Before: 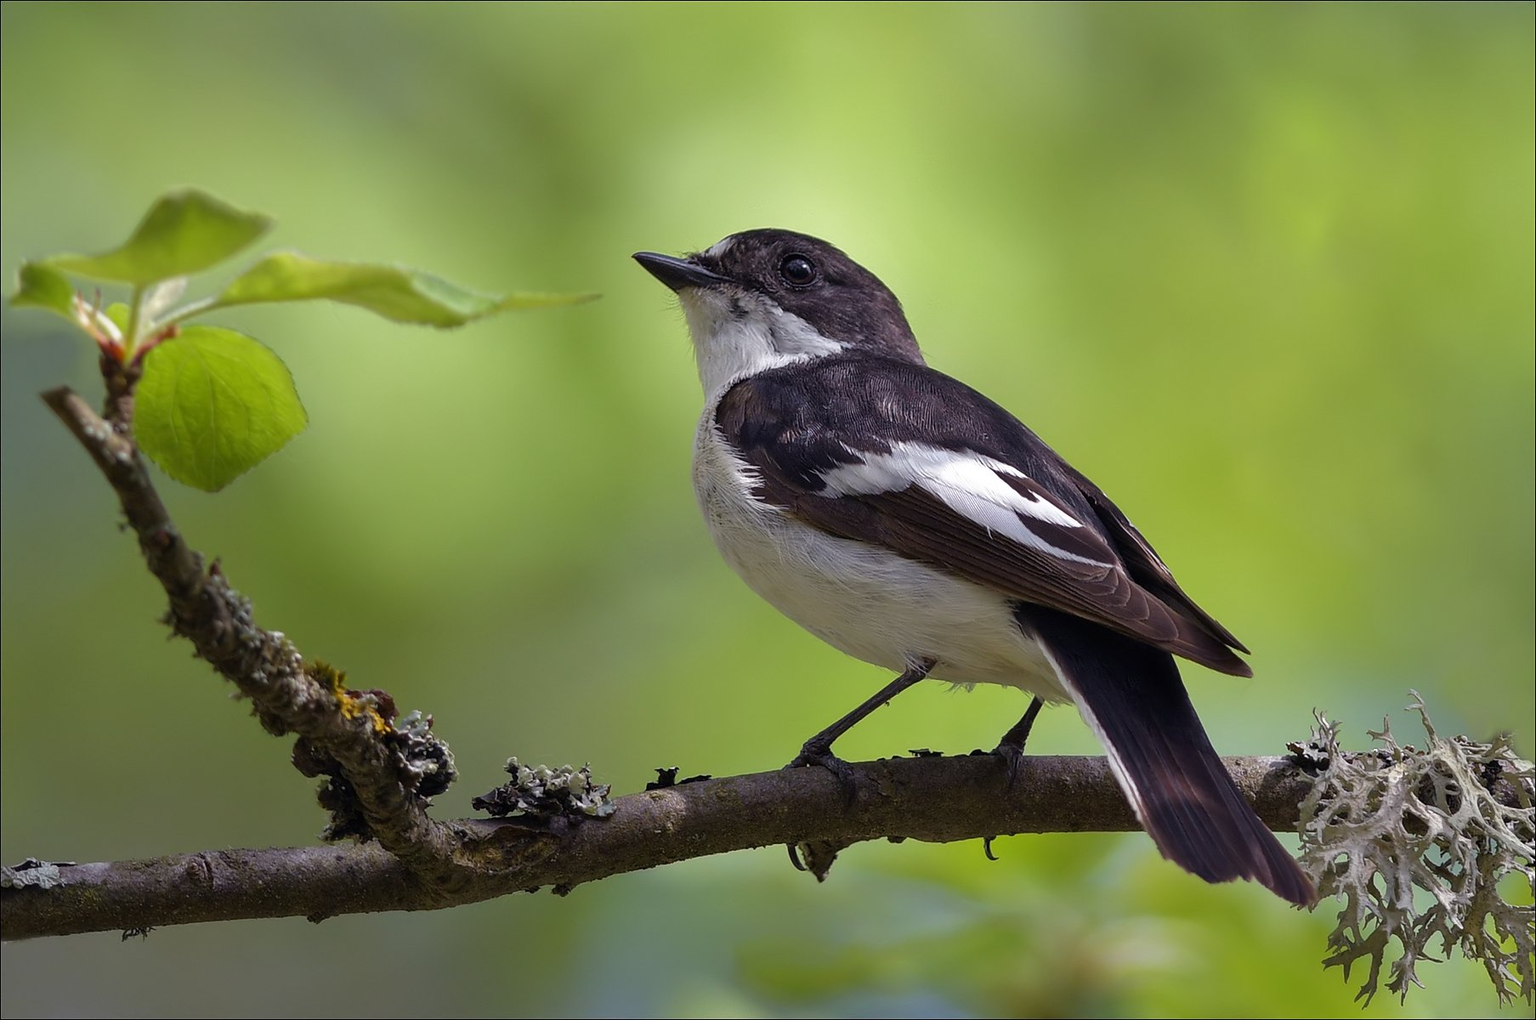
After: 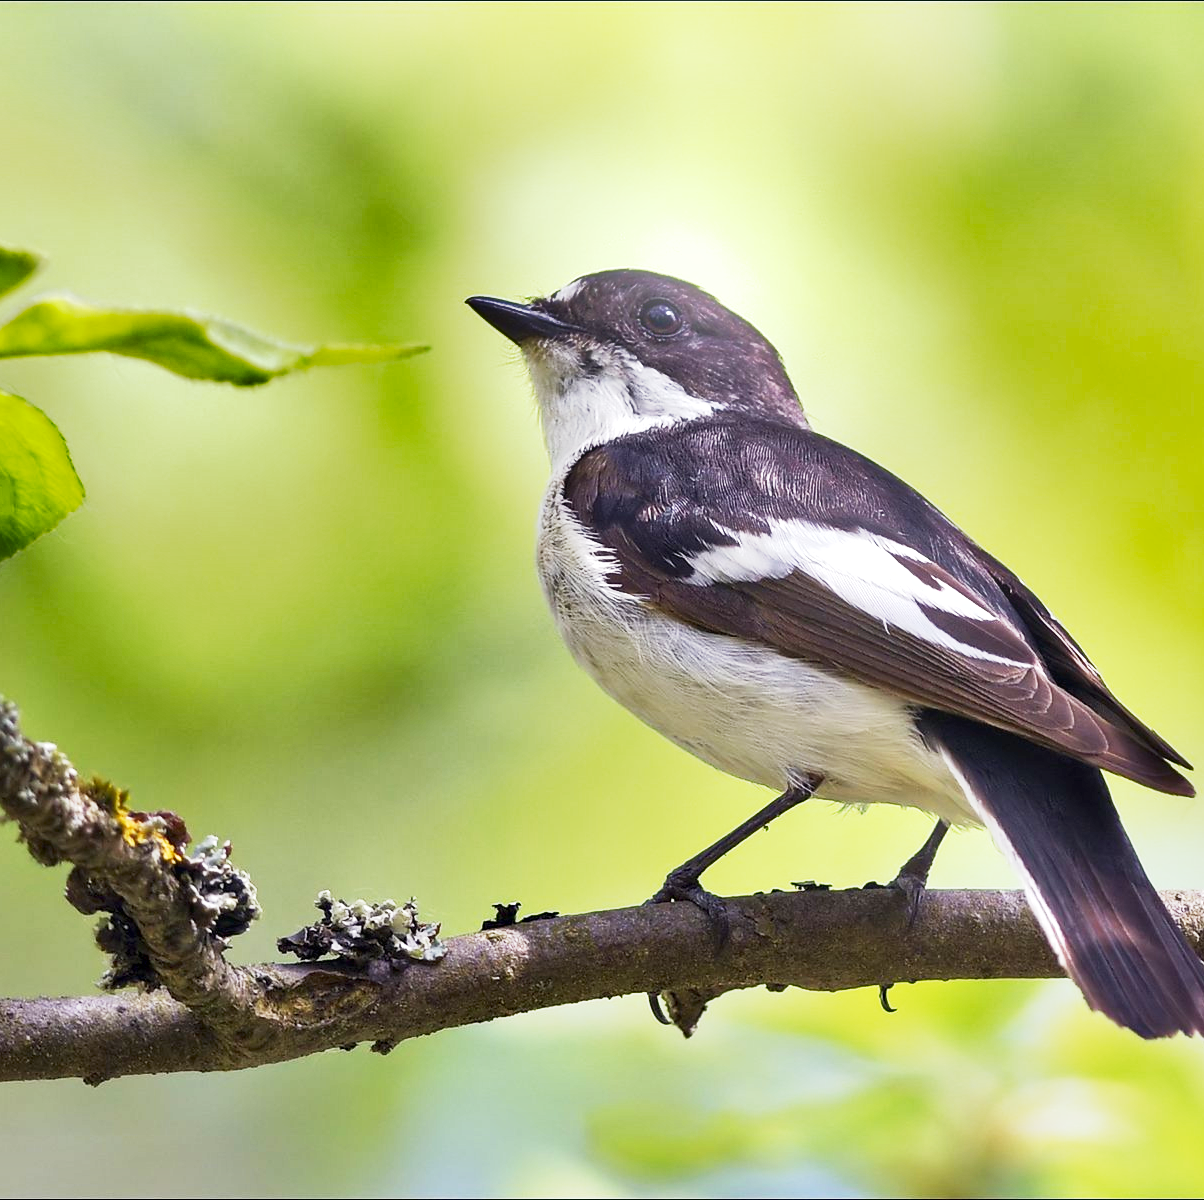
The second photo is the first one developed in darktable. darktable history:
bloom: size 13.65%, threshold 98.39%, strength 4.82%
crop: left 15.419%, right 17.914%
base curve: curves: ch0 [(0, 0) (0.088, 0.125) (0.176, 0.251) (0.354, 0.501) (0.613, 0.749) (1, 0.877)], preserve colors none
exposure: black level correction 0, exposure 1.2 EV, compensate highlight preservation false
tone equalizer: on, module defaults
shadows and highlights: radius 108.52, shadows 40.68, highlights -72.88, low approximation 0.01, soften with gaussian
contrast equalizer: octaves 7, y [[0.6 ×6], [0.55 ×6], [0 ×6], [0 ×6], [0 ×6]], mix 0.29
